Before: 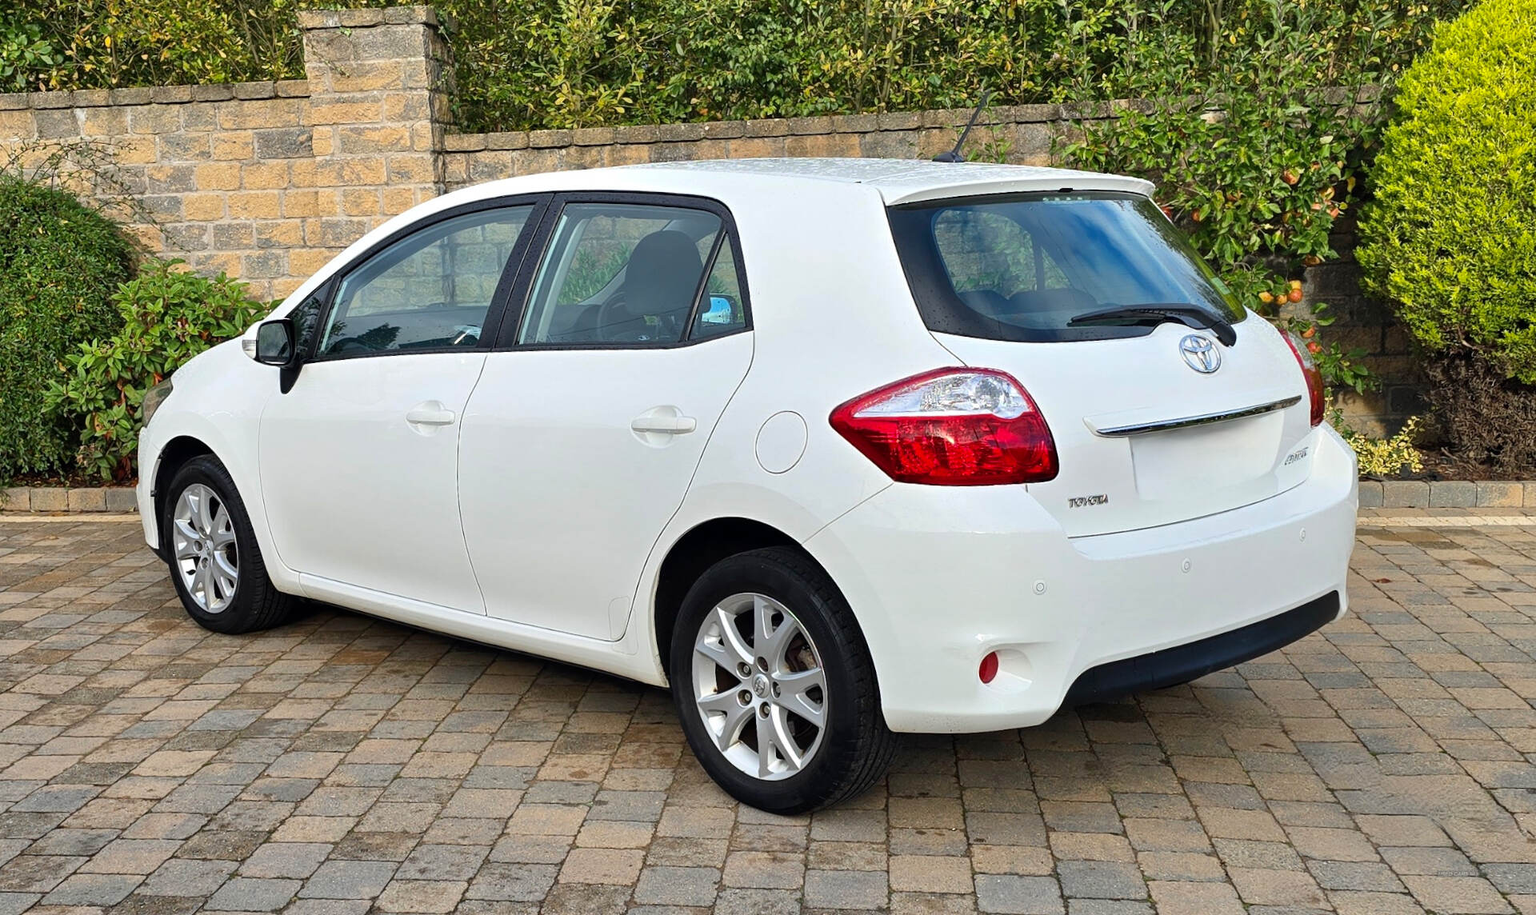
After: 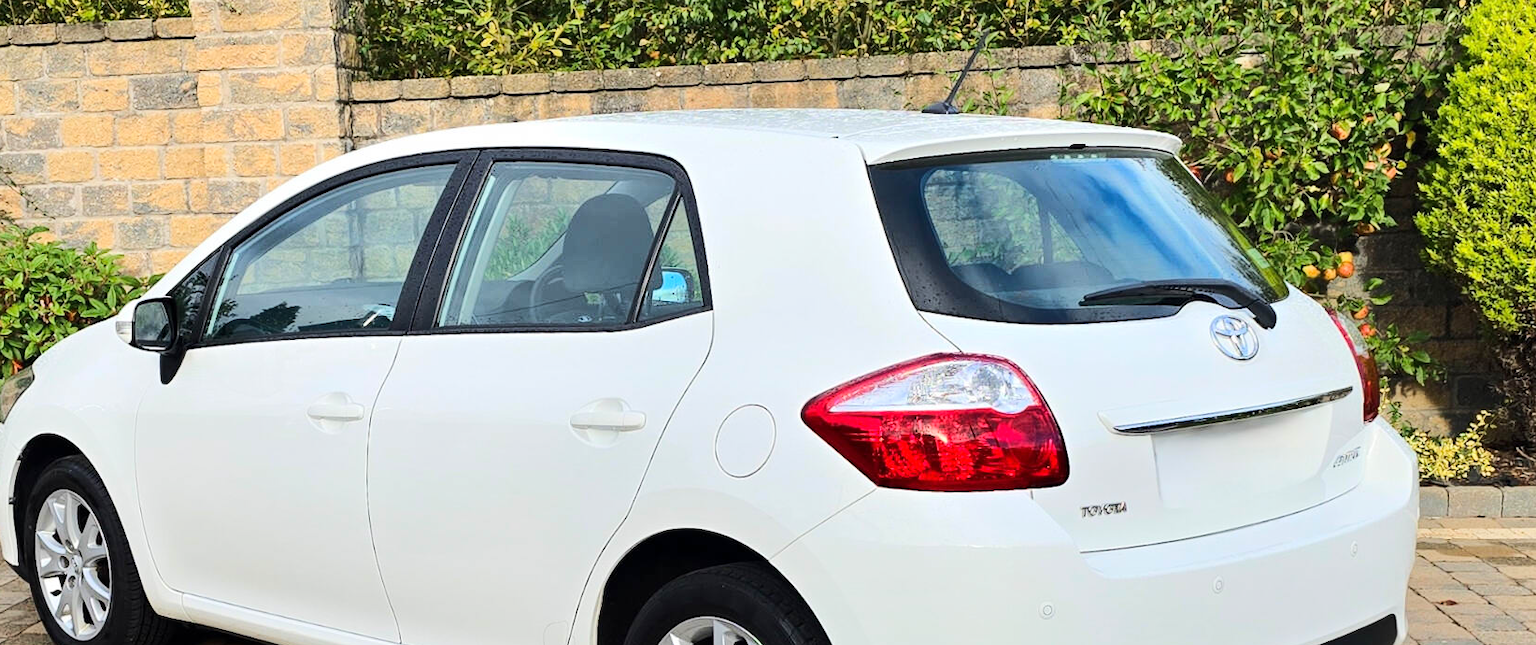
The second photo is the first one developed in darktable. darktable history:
rgb curve: curves: ch0 [(0, 0) (0.284, 0.292) (0.505, 0.644) (1, 1)], compensate middle gray true
crop and rotate: left 9.345%, top 7.22%, right 4.982%, bottom 32.331%
